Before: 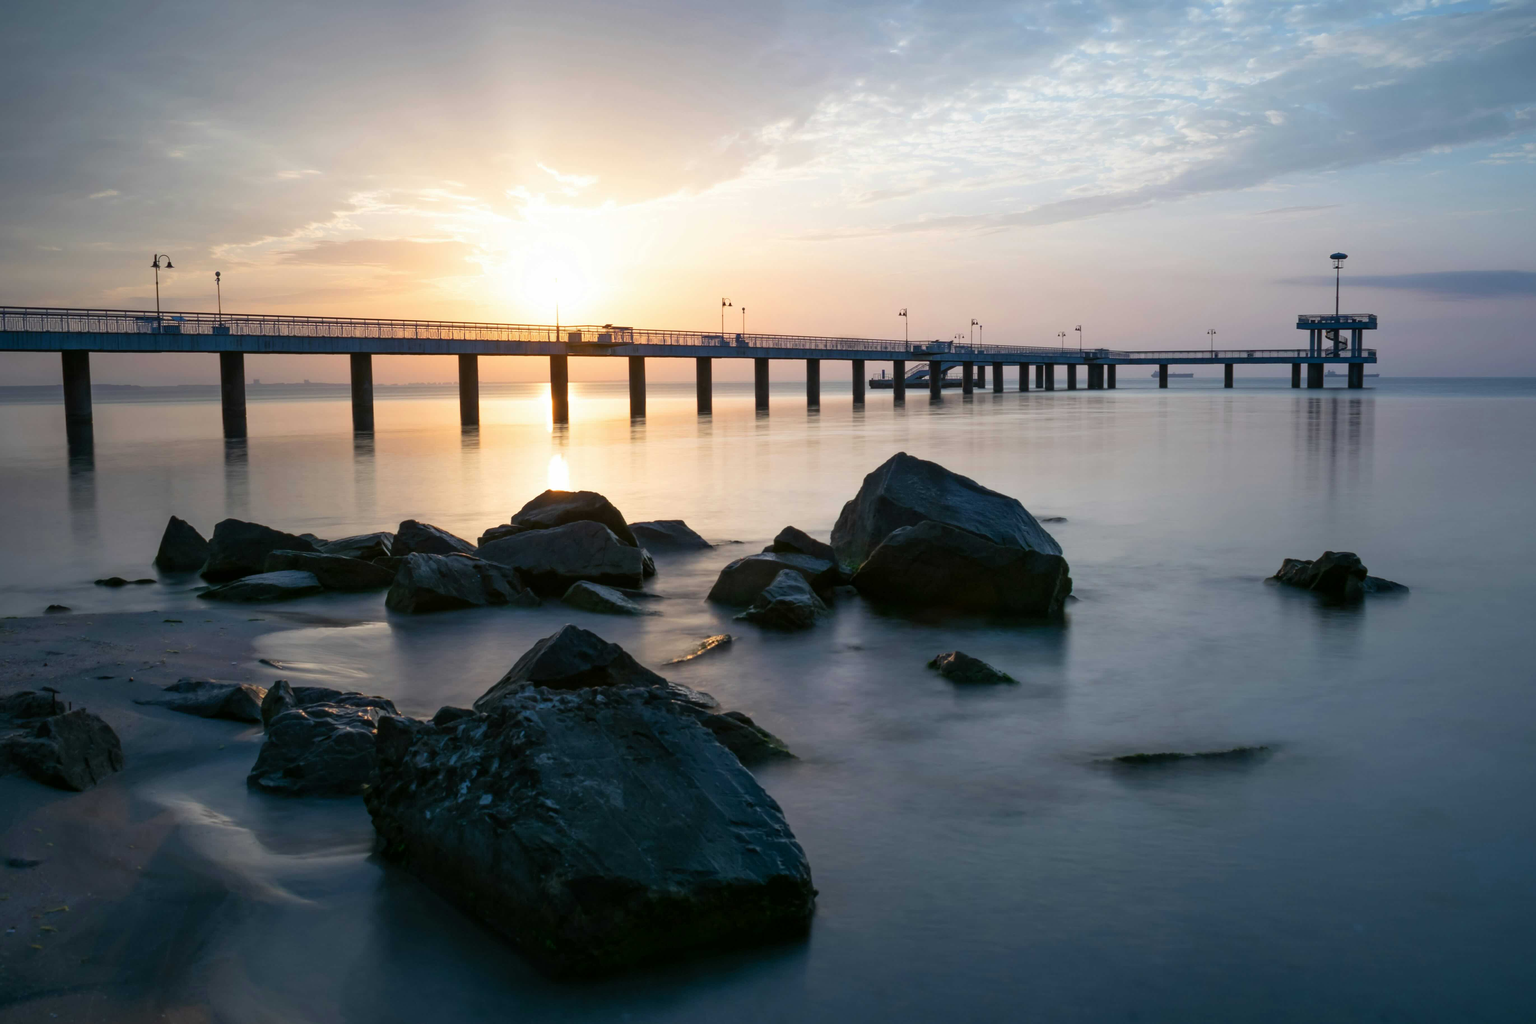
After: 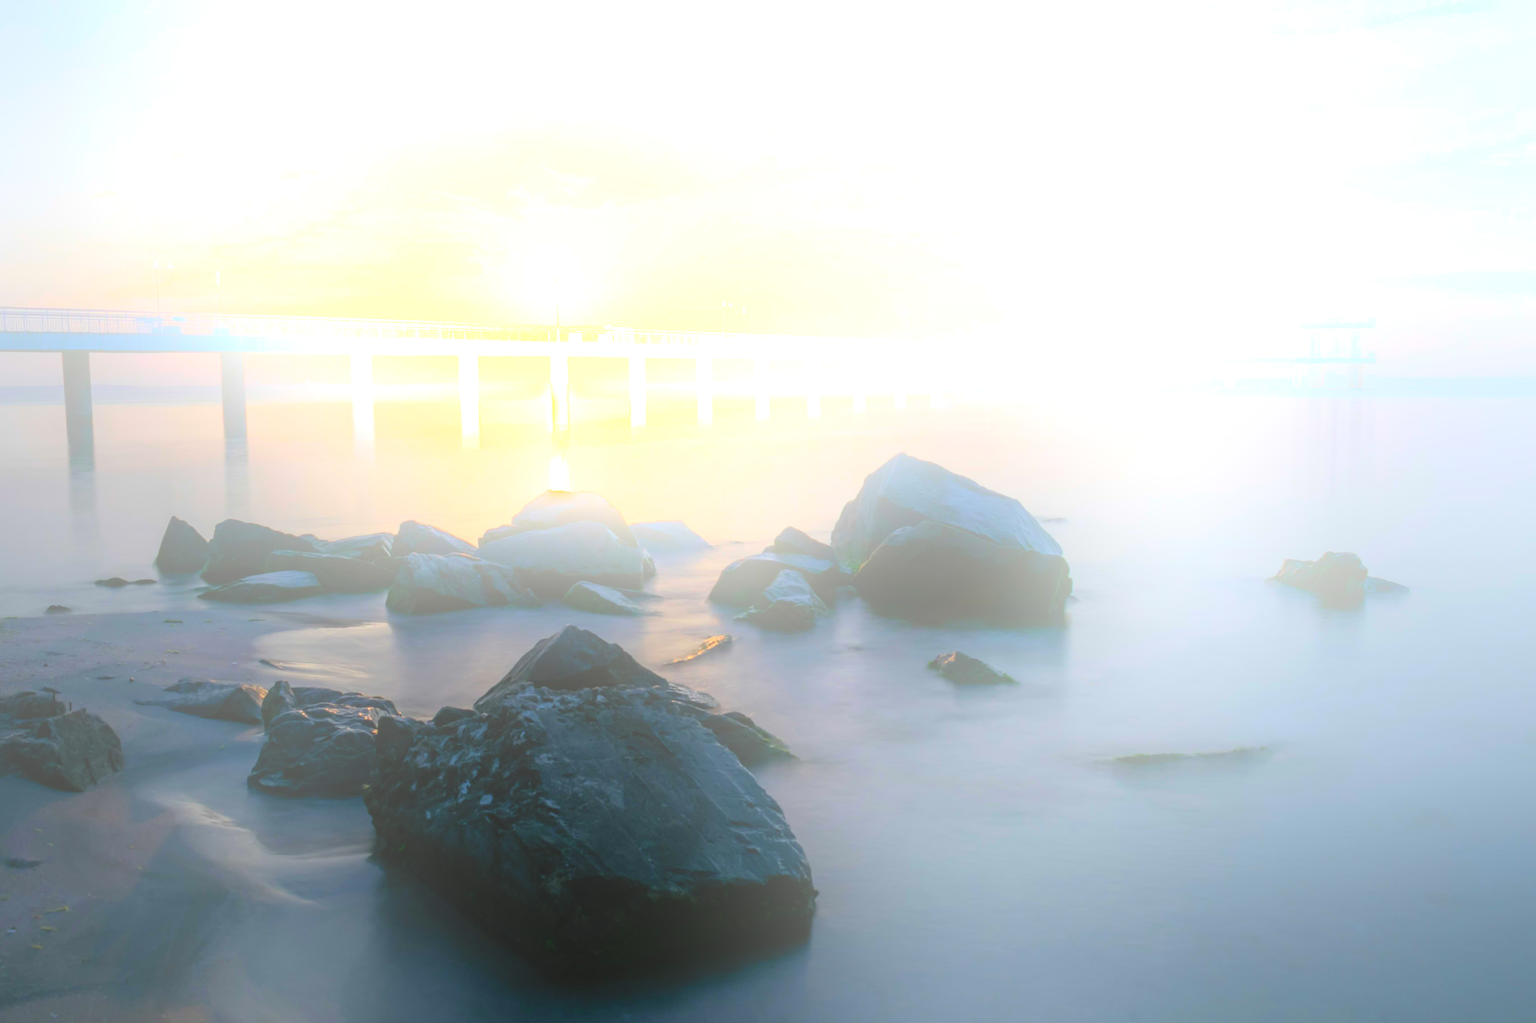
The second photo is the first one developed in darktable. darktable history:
bloom: size 85%, threshold 5%, strength 85%
contrast brightness saturation: saturation -0.05
color balance: output saturation 110%
